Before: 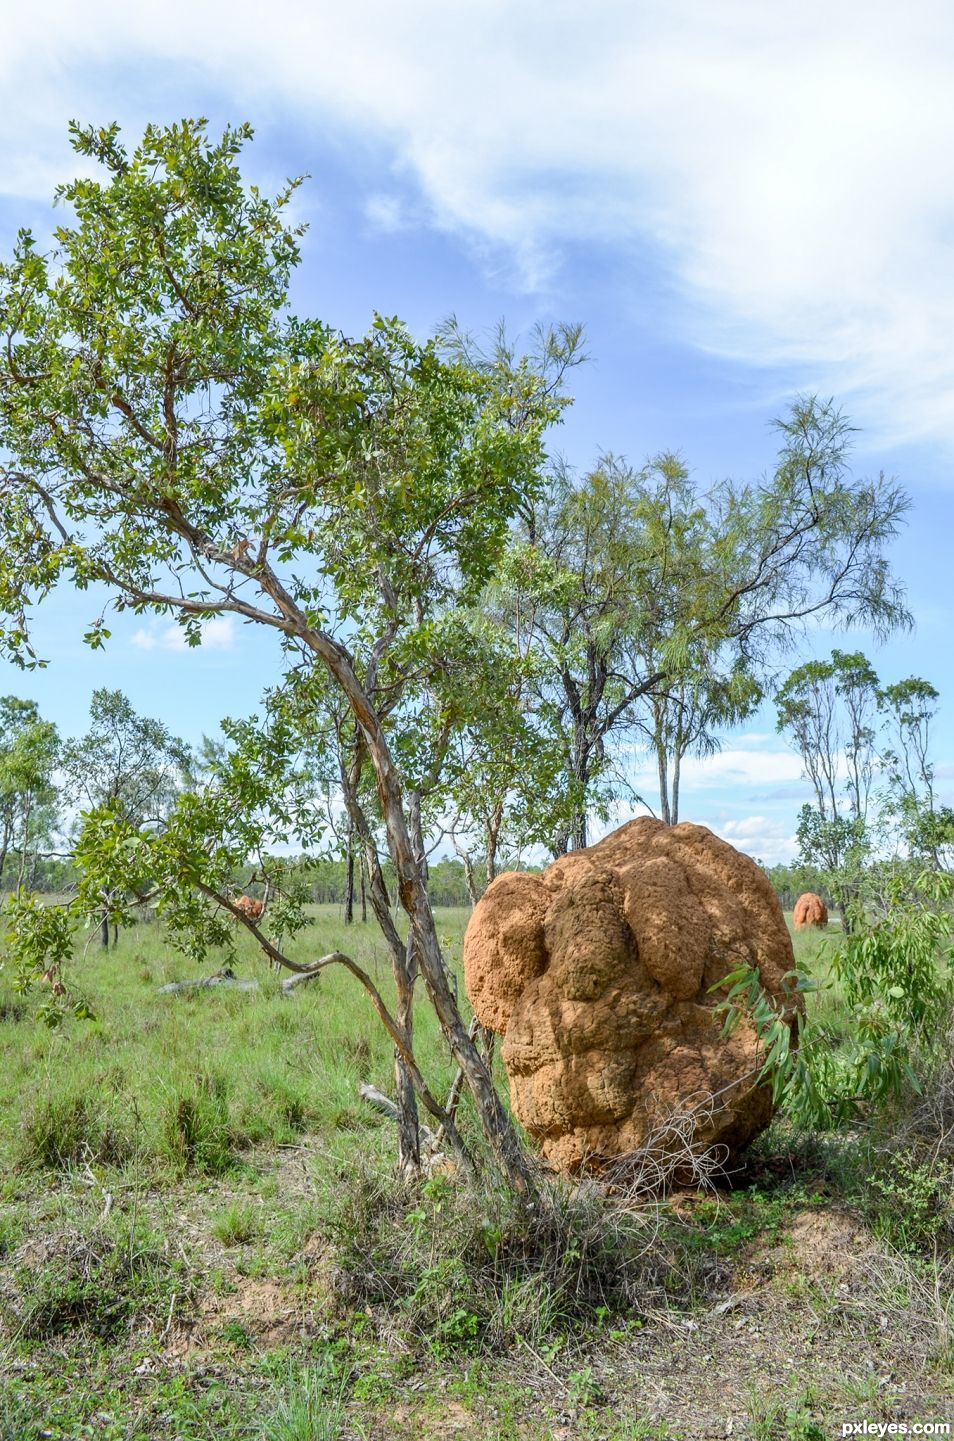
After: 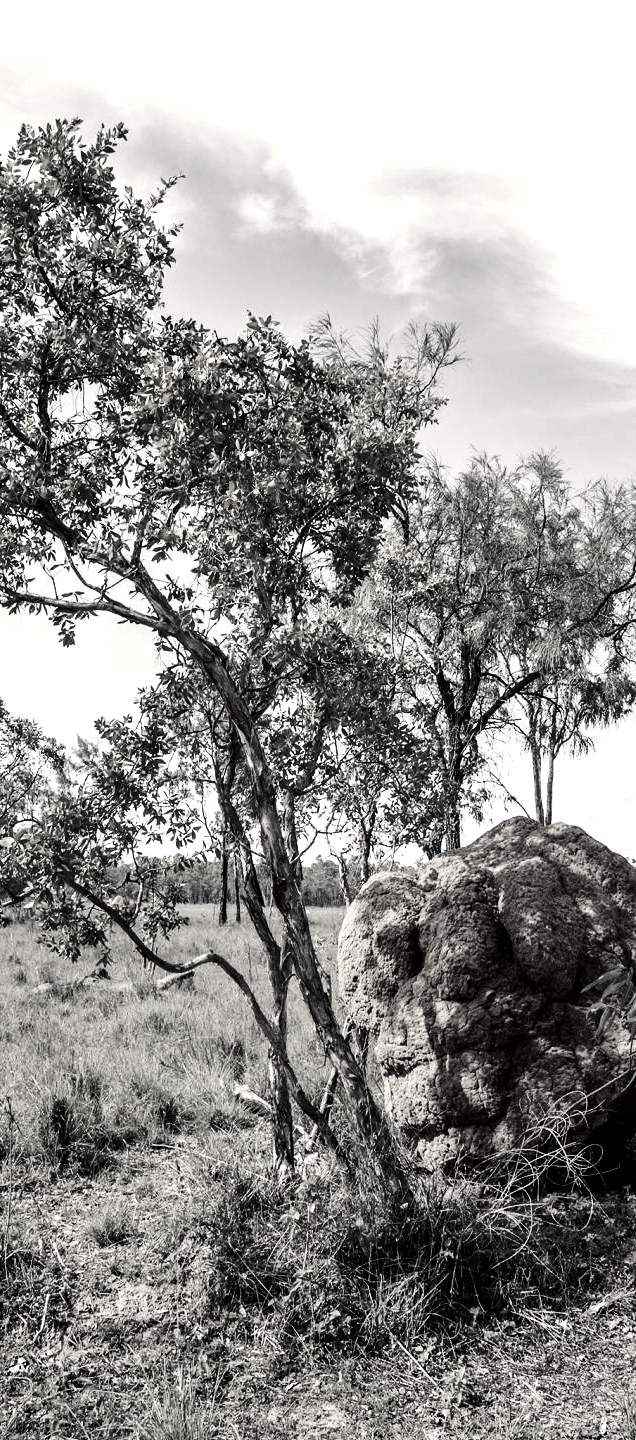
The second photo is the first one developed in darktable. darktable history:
contrast brightness saturation: contrast 0.022, brightness -0.994, saturation -0.982
color balance rgb: perceptual saturation grading › global saturation 29.891%, perceptual brilliance grading › global brilliance 17.968%
color correction: highlights b* 2.9
crop and rotate: left 13.377%, right 19.871%
tone equalizer: -7 EV 0.203 EV, -6 EV 0.114 EV, -5 EV 0.071 EV, -4 EV 0.023 EV, -2 EV -0.038 EV, -1 EV -0.043 EV, +0 EV -0.053 EV
base curve: curves: ch0 [(0, 0) (0.028, 0.03) (0.121, 0.232) (0.46, 0.748) (0.859, 0.968) (1, 1)]
shadows and highlights: shadows -20.16, white point adjustment -1.84, highlights -35.07
